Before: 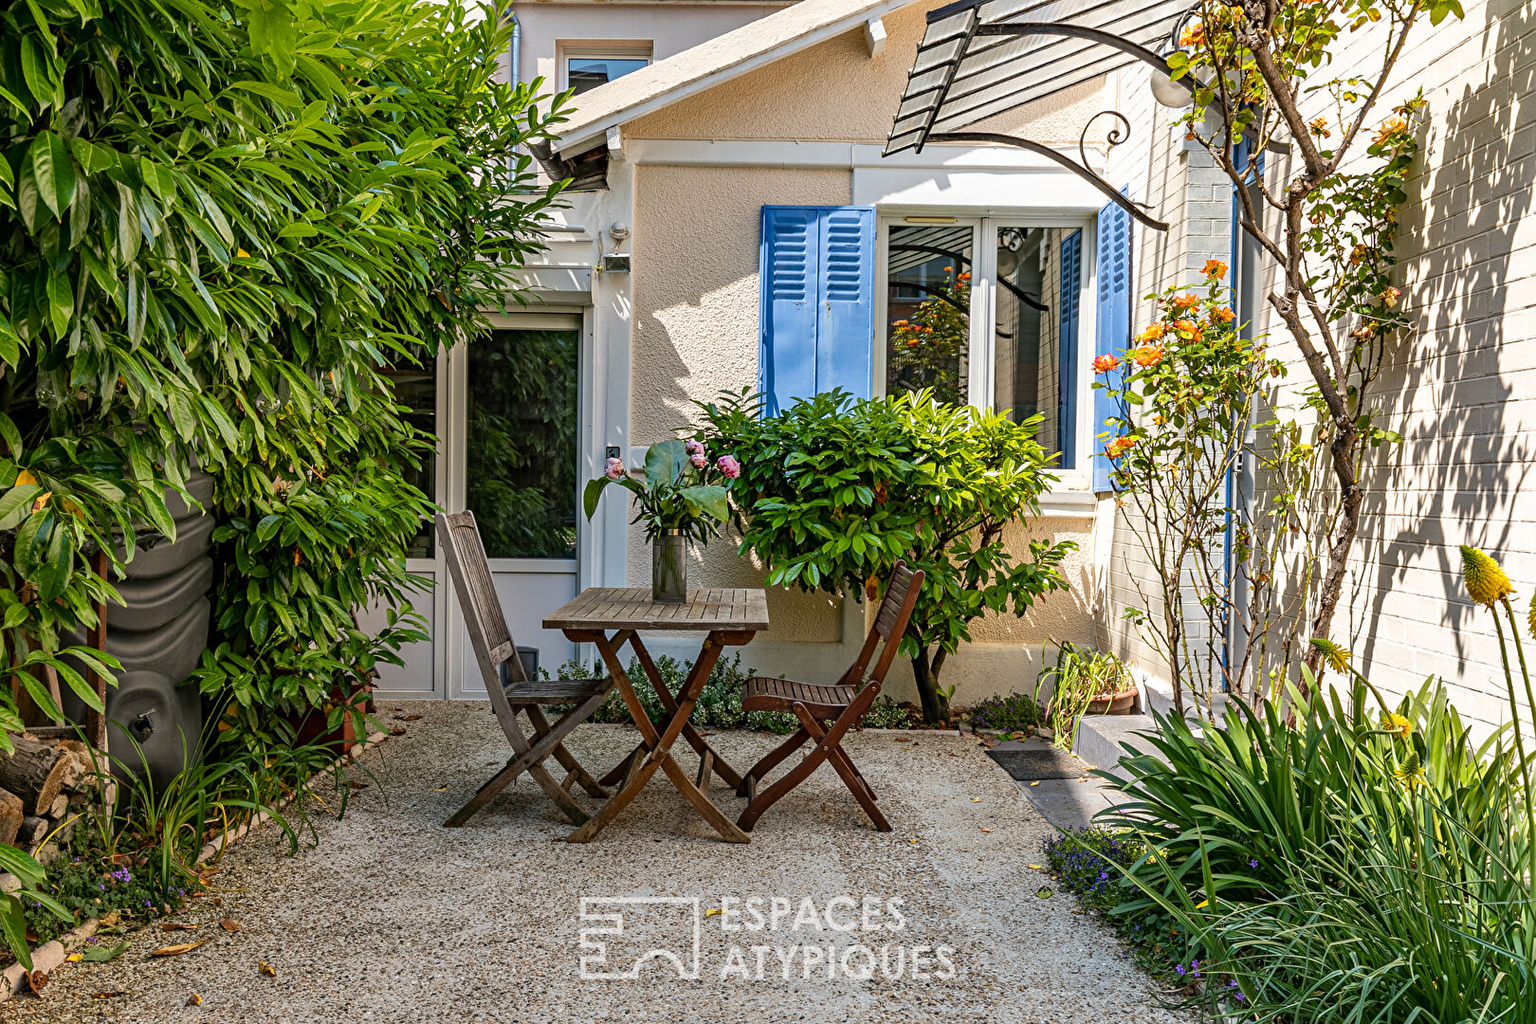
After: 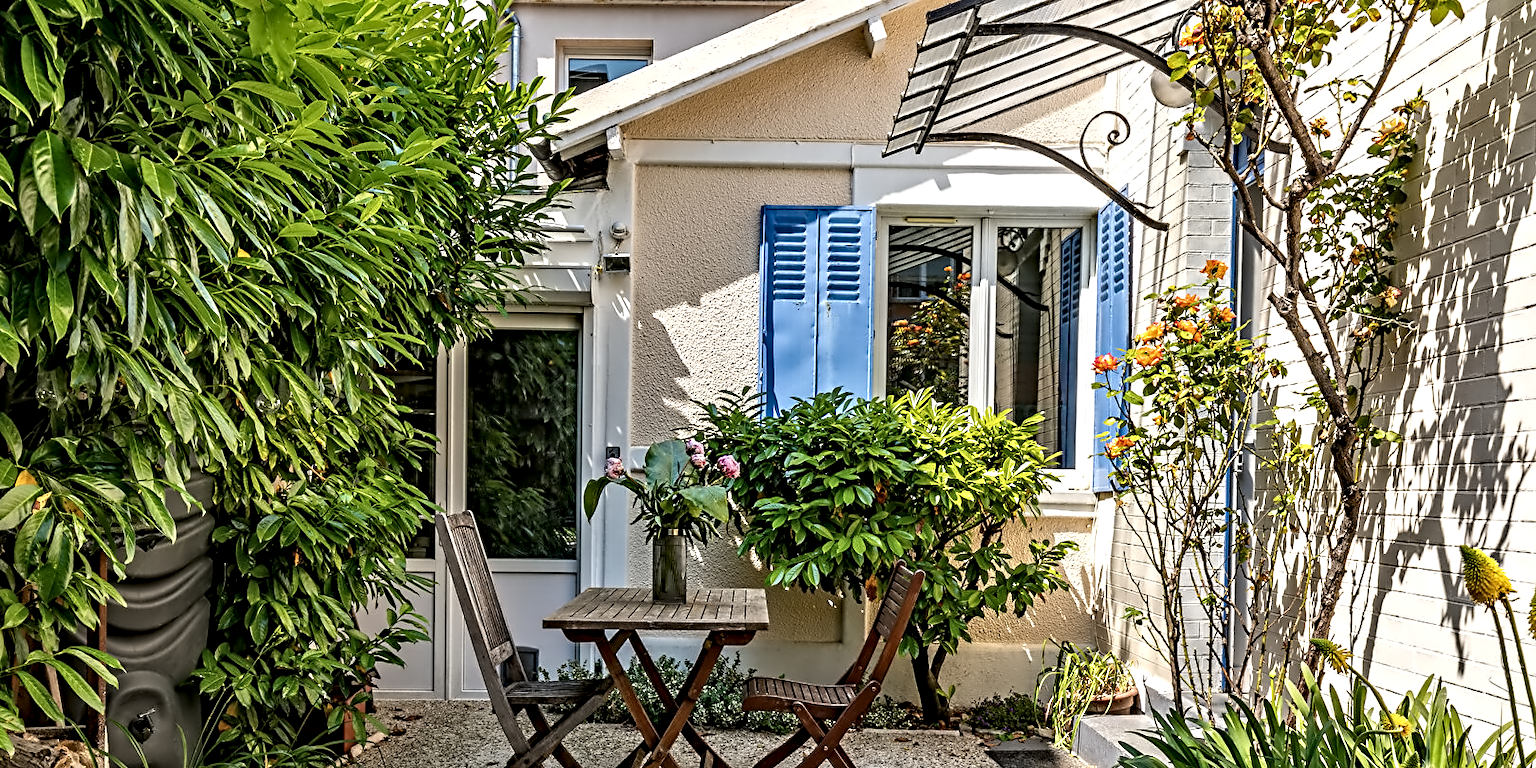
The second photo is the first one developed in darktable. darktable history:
crop: bottom 24.988%
contrast equalizer: octaves 7, y [[0.5, 0.542, 0.583, 0.625, 0.667, 0.708], [0.5 ×6], [0.5 ×6], [0, 0.033, 0.067, 0.1, 0.133, 0.167], [0, 0.05, 0.1, 0.15, 0.2, 0.25]]
